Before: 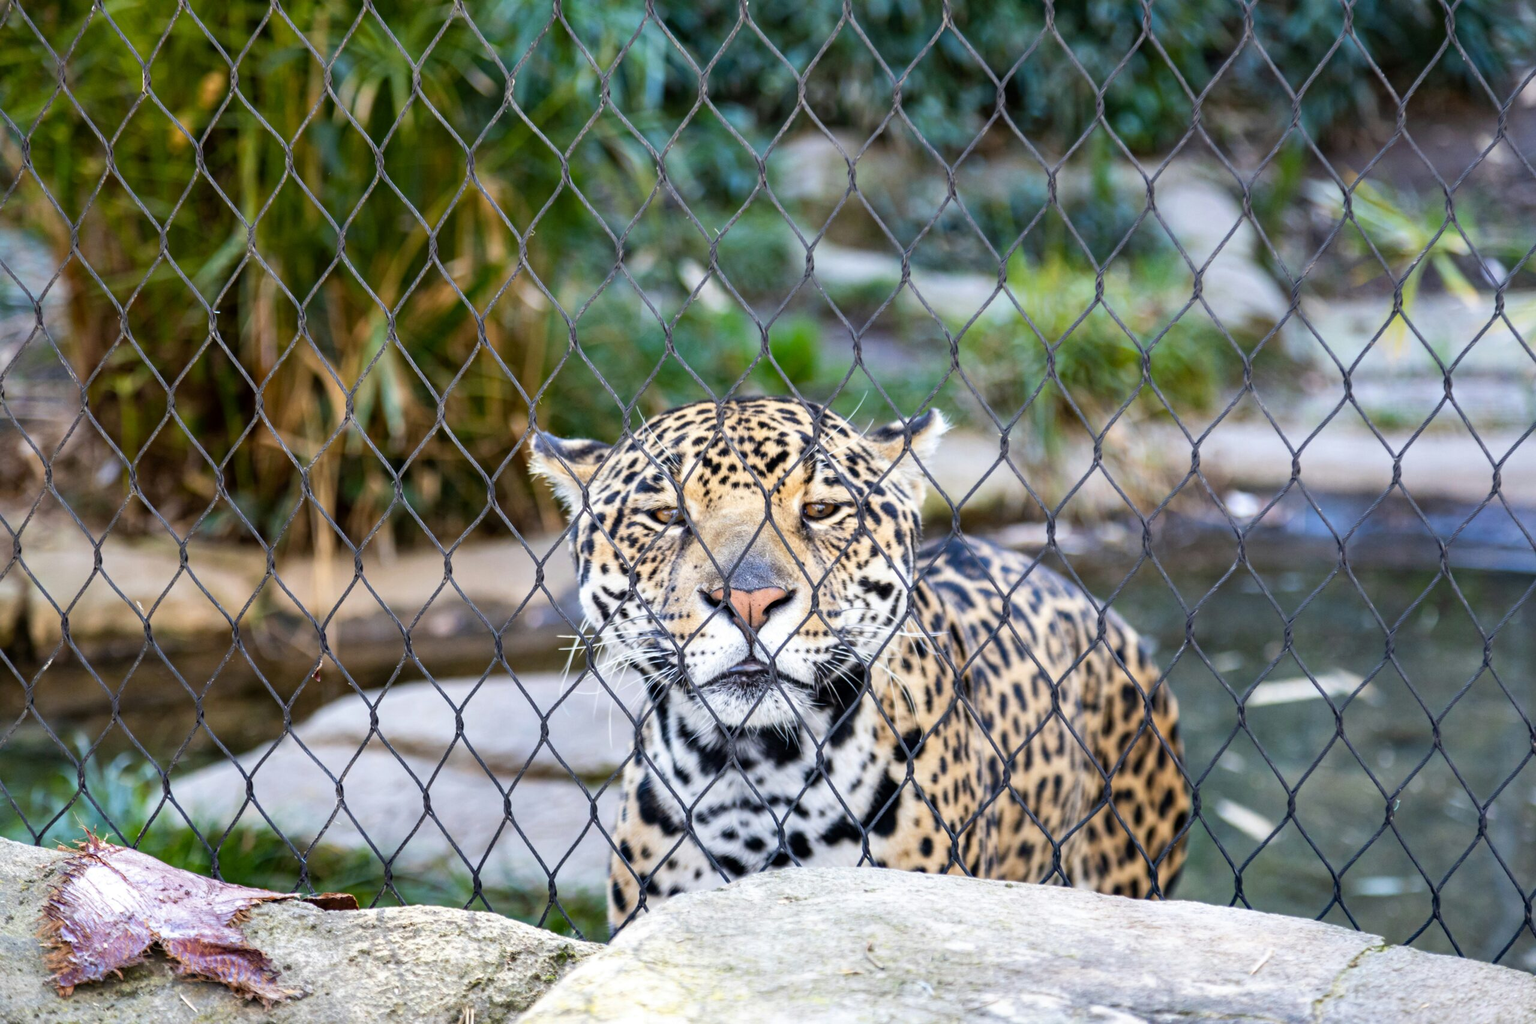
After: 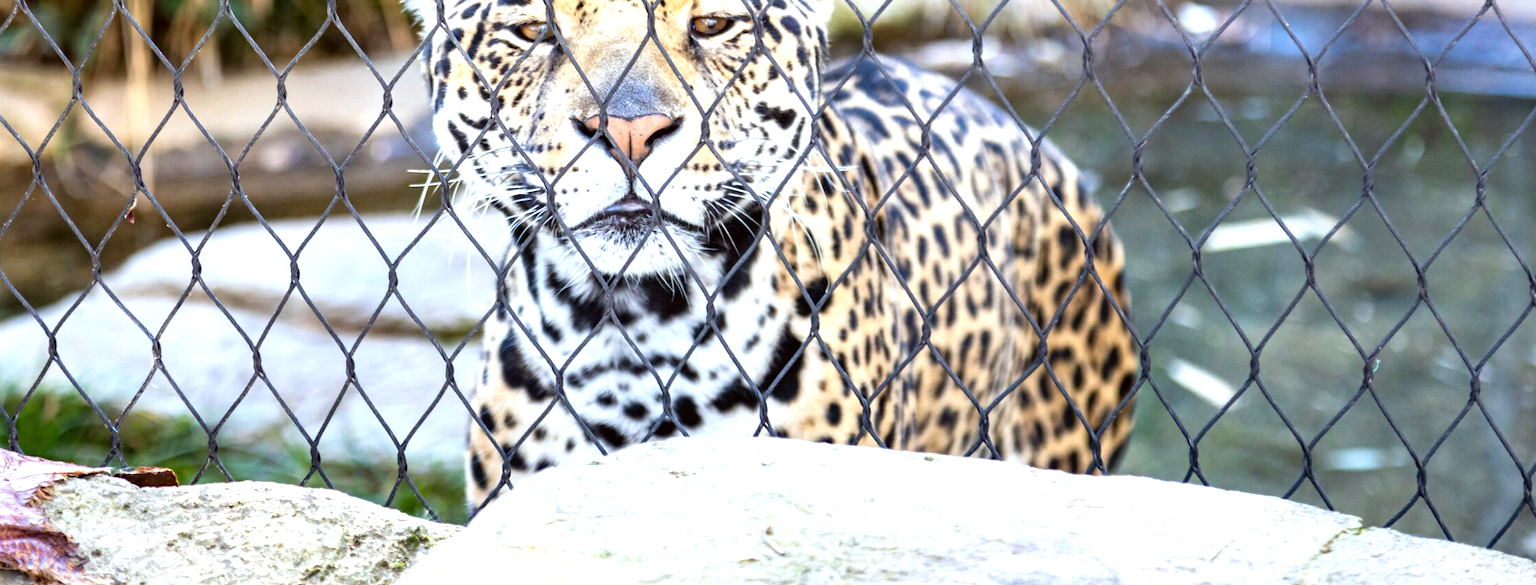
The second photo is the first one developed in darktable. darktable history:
exposure: black level correction 0, exposure 0.678 EV, compensate highlight preservation false
crop and rotate: left 13.302%, top 47.695%, bottom 2.711%
color correction: highlights a* -2.98, highlights b* -2.51, shadows a* 2.51, shadows b* 2.92
